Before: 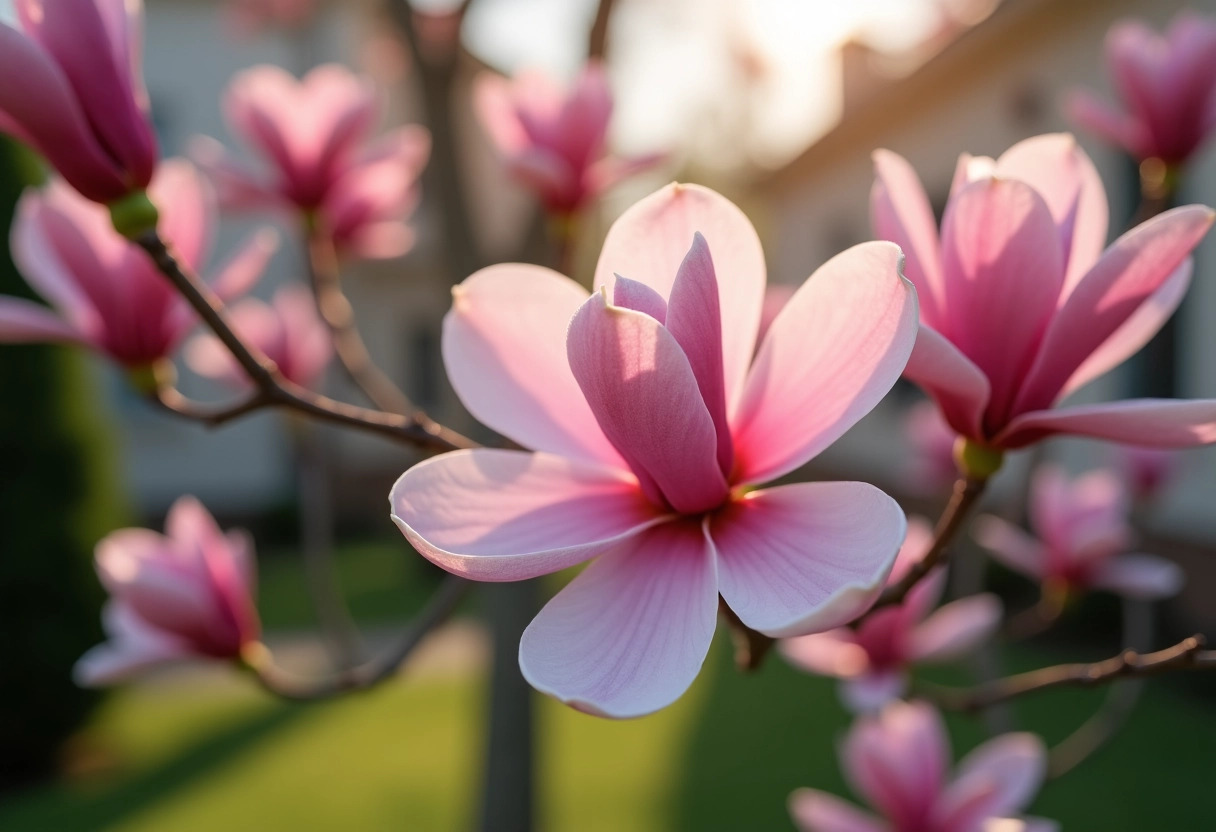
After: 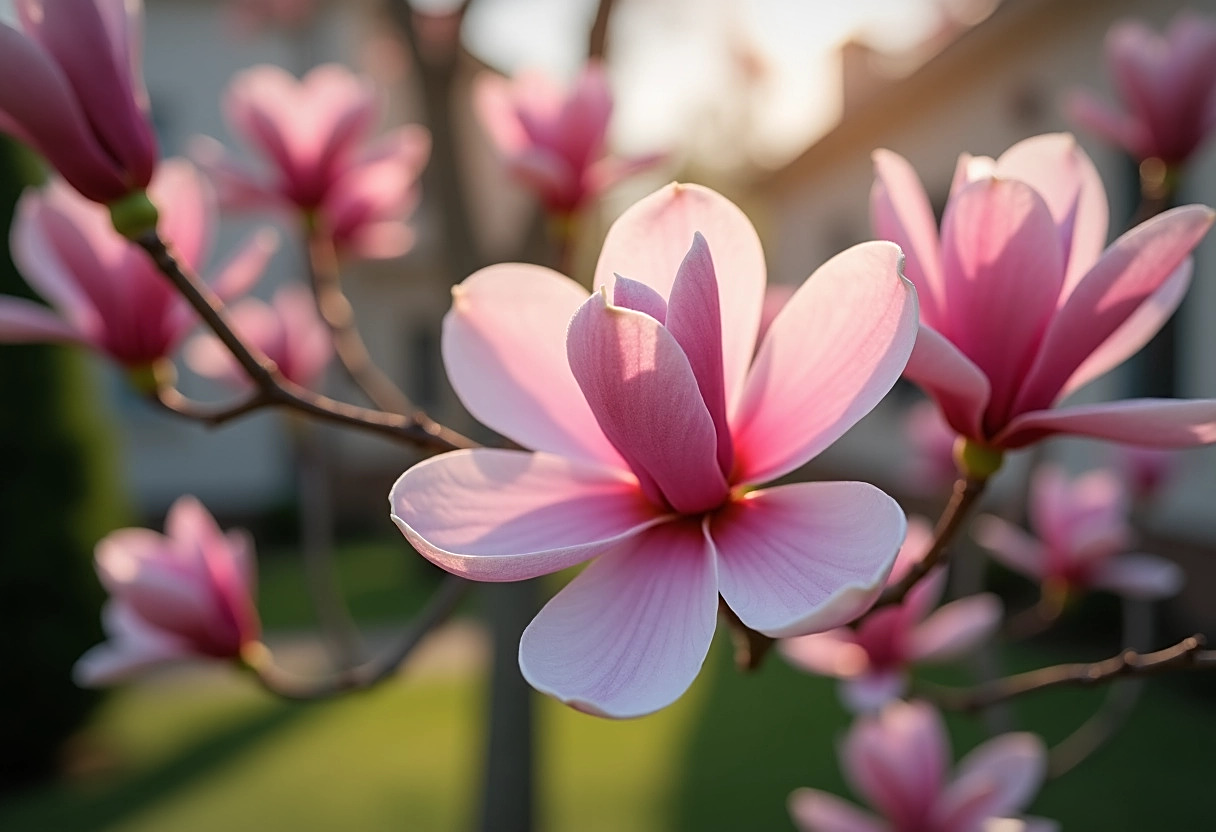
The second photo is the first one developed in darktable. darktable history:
vignetting: fall-off radius 100%, width/height ratio 1.337
sharpen: amount 0.55
